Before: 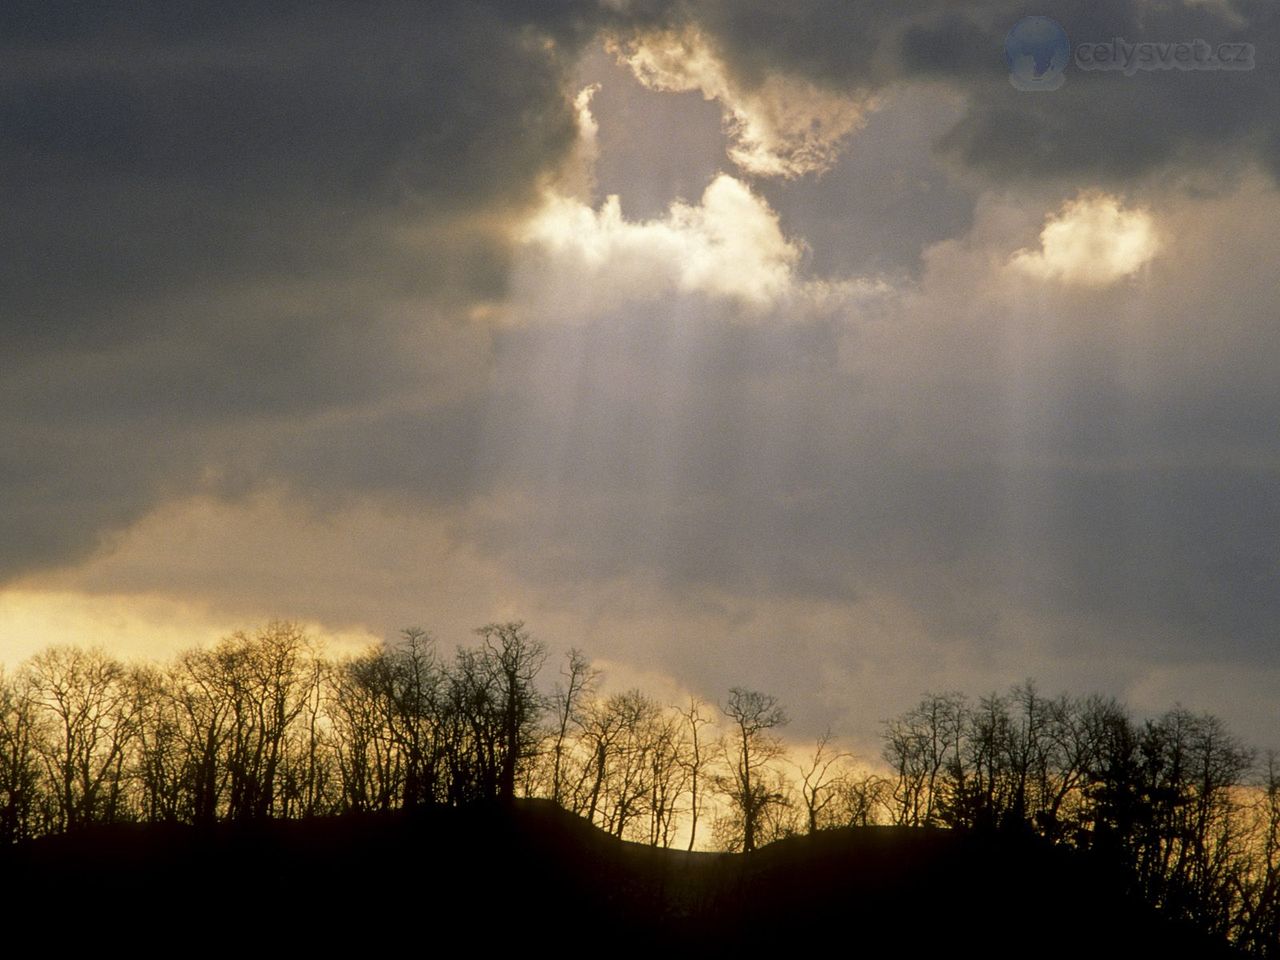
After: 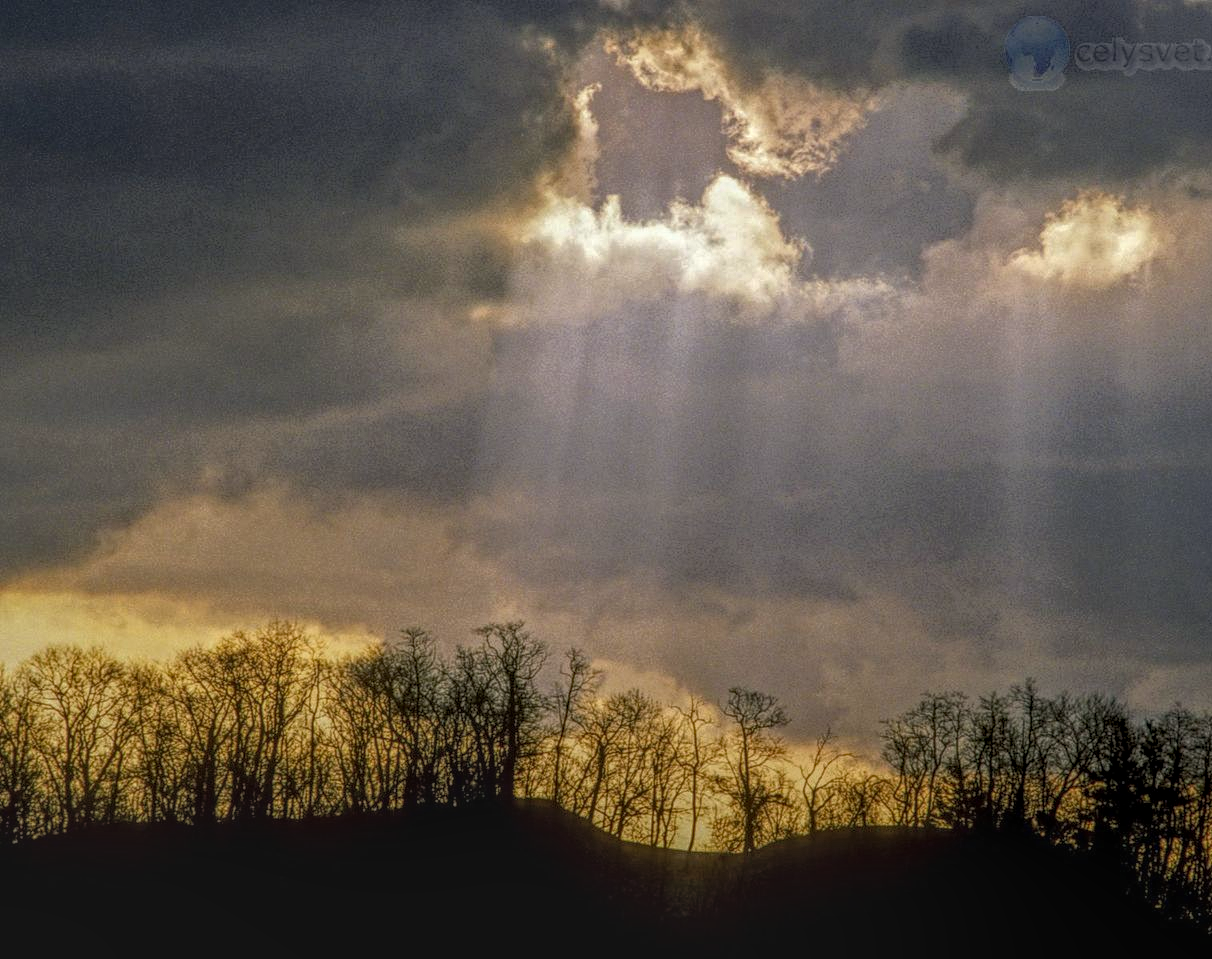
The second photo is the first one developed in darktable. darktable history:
local contrast: highlights 20%, shadows 27%, detail 200%, midtone range 0.2
haze removal: strength 0.298, distance 0.256, compatibility mode true, adaptive false
crop and rotate: left 0%, right 5.297%
